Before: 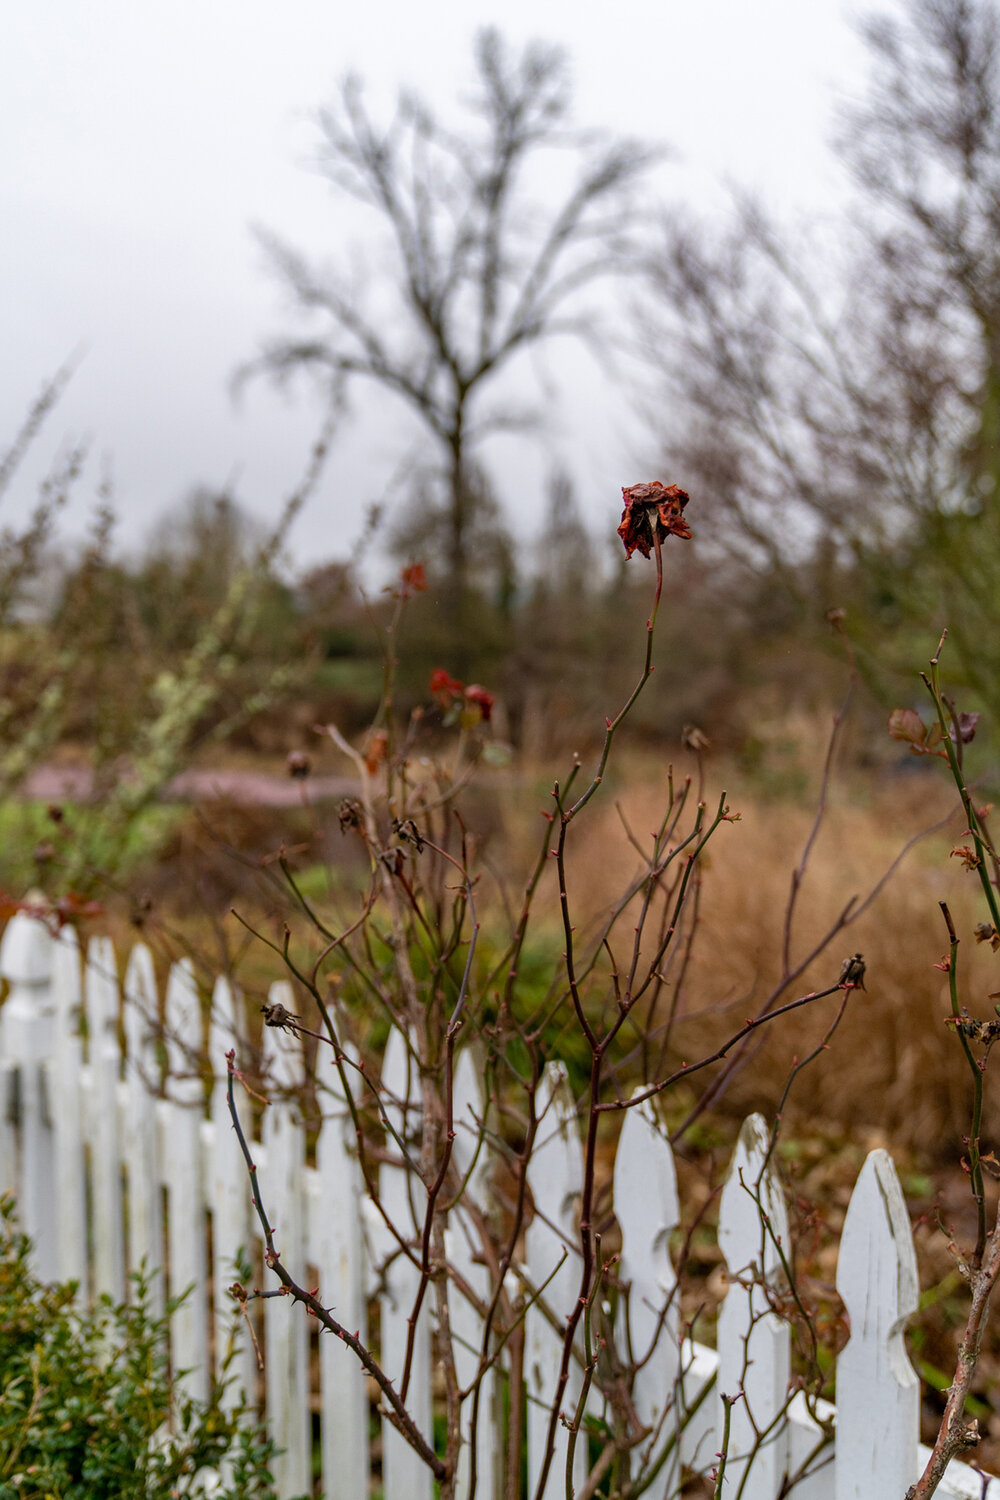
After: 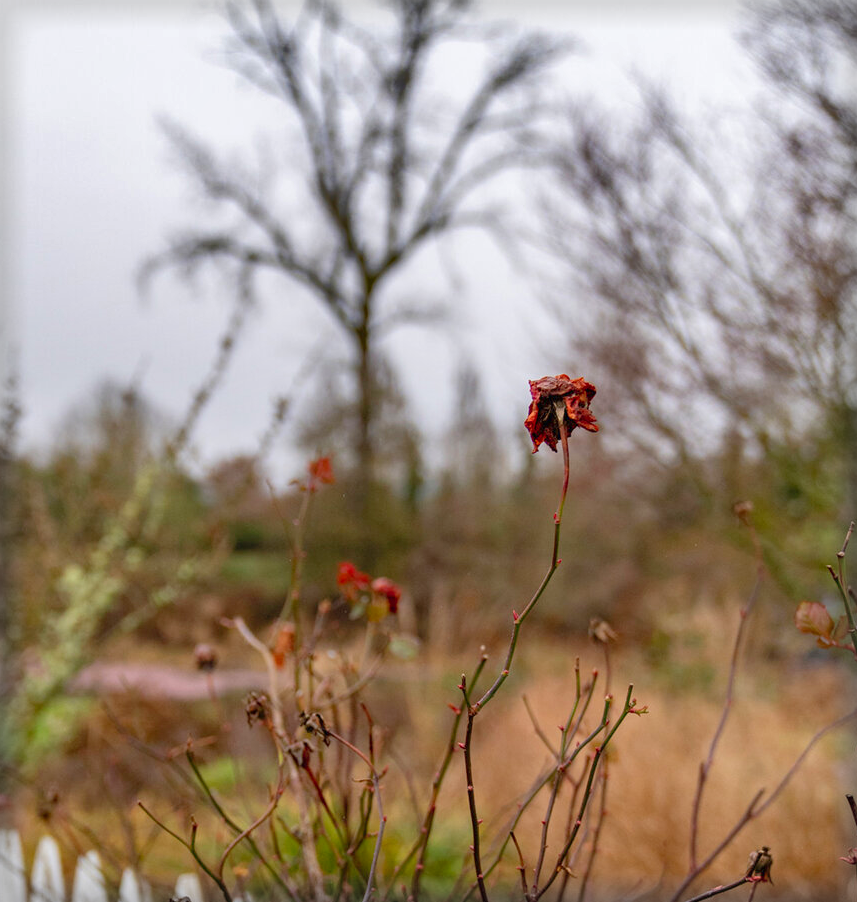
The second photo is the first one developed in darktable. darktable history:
vignetting: fall-off start 93.37%, fall-off radius 6.03%, brightness -0.267, automatic ratio true, width/height ratio 1.332, shape 0.045
shadows and highlights: soften with gaussian
crop and rotate: left 9.347%, top 7.193%, right 4.918%, bottom 32.663%
levels: levels [0, 0.445, 1]
